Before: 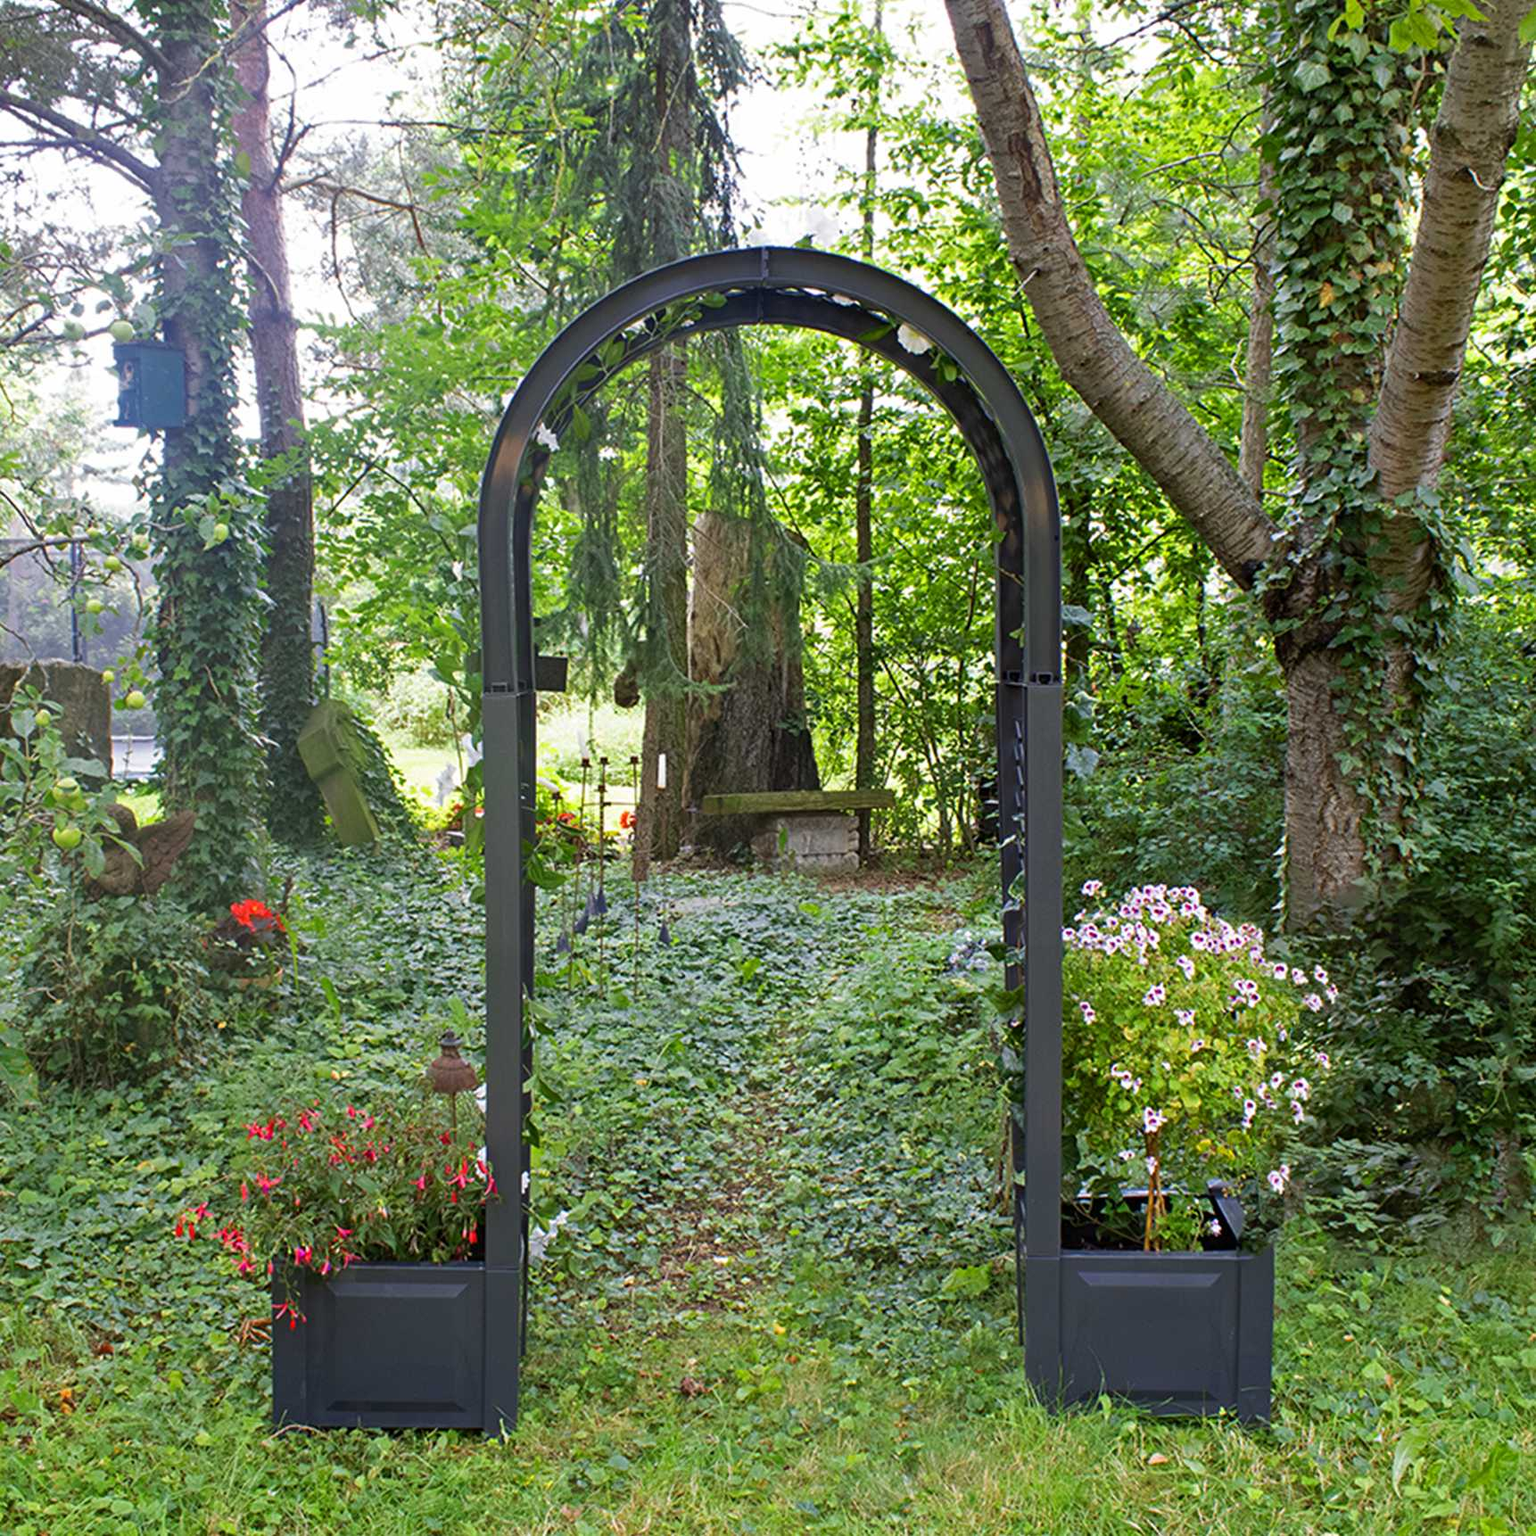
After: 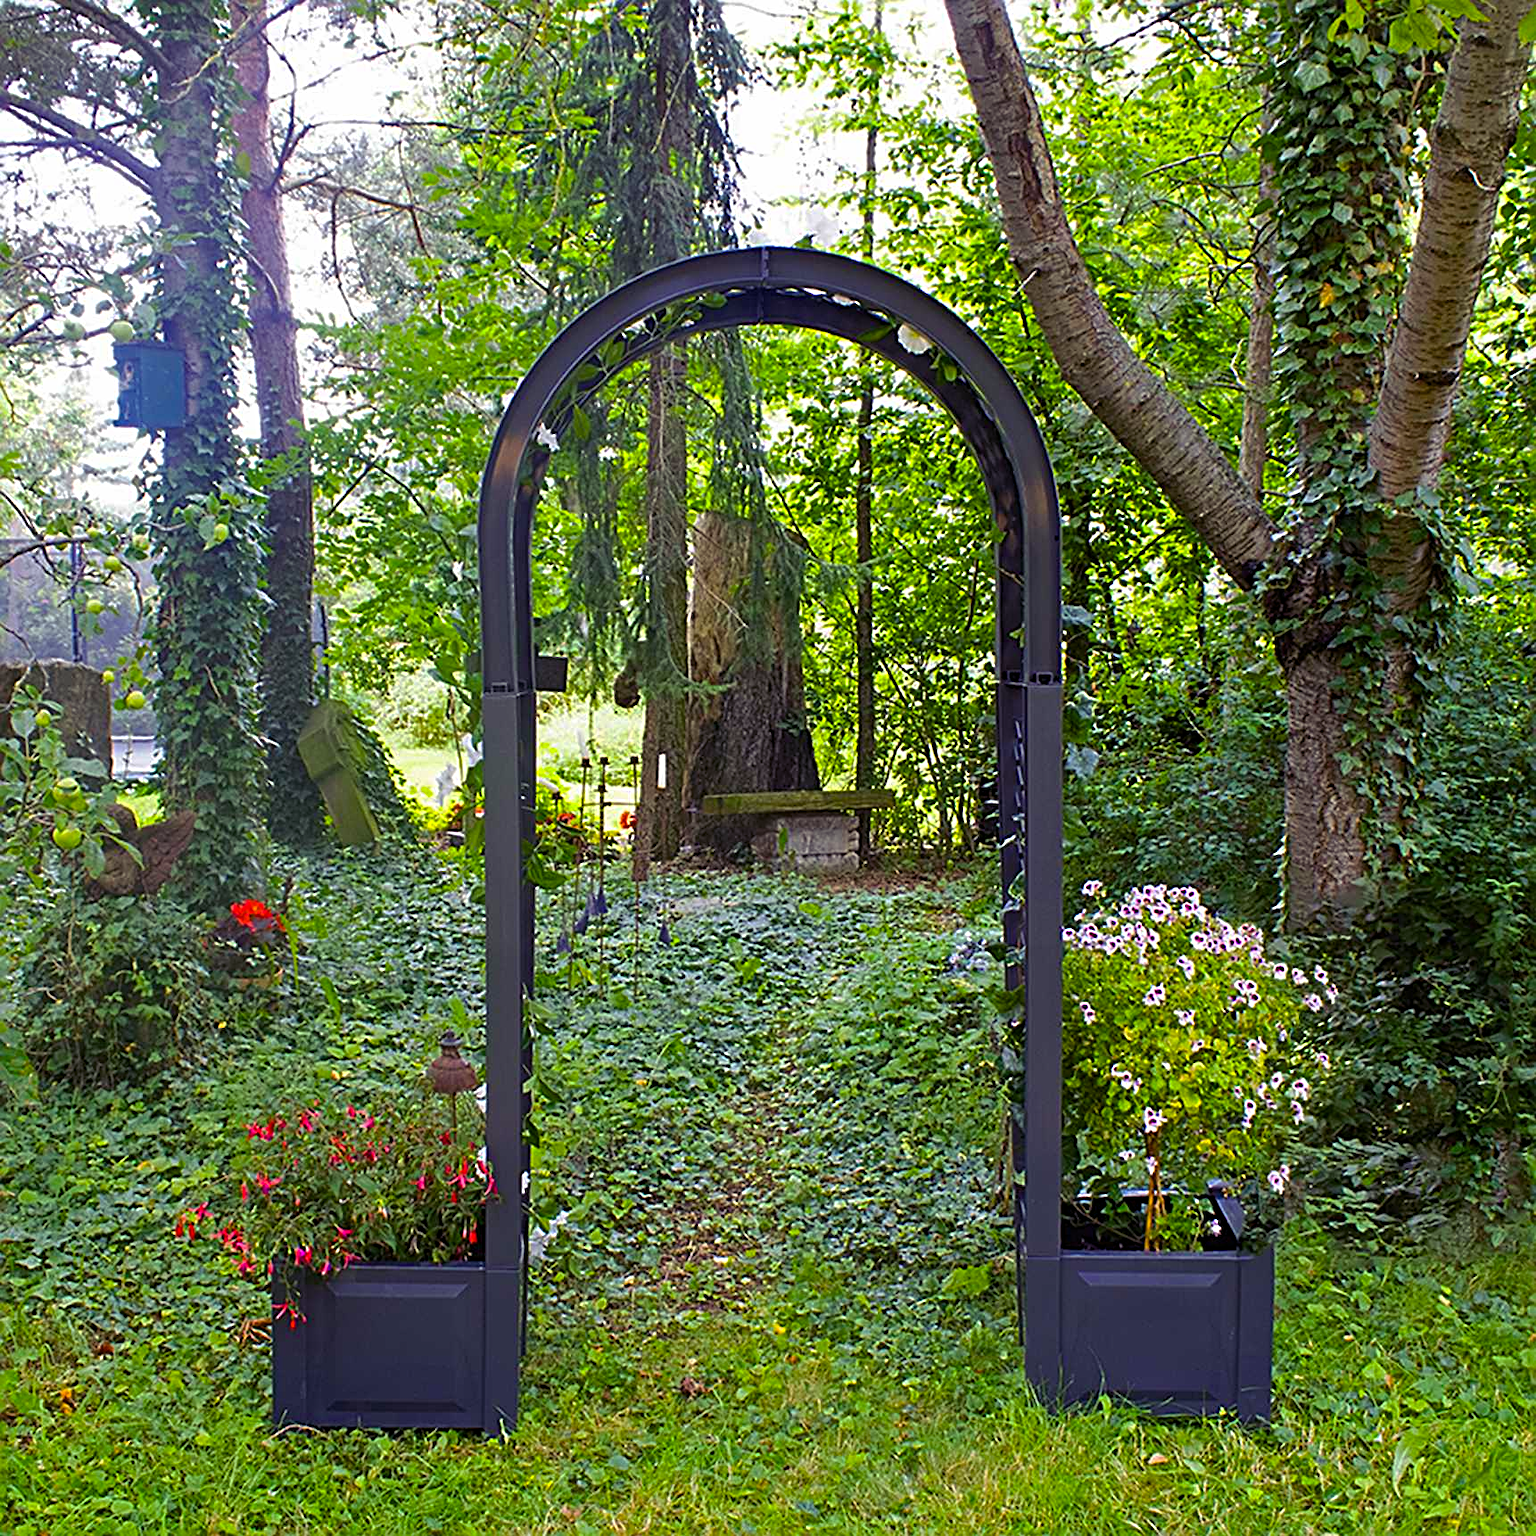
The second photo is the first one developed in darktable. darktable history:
base curve: curves: ch0 [(0, 0) (0.74, 0.67) (1, 1)], preserve colors none
color balance rgb: shadows lift › luminance -21.579%, shadows lift › chroma 9.141%, shadows lift › hue 282.83°, linear chroma grading › global chroma 15.304%, perceptual saturation grading › global saturation 19.307%
sharpen: radius 2.69, amount 0.67
